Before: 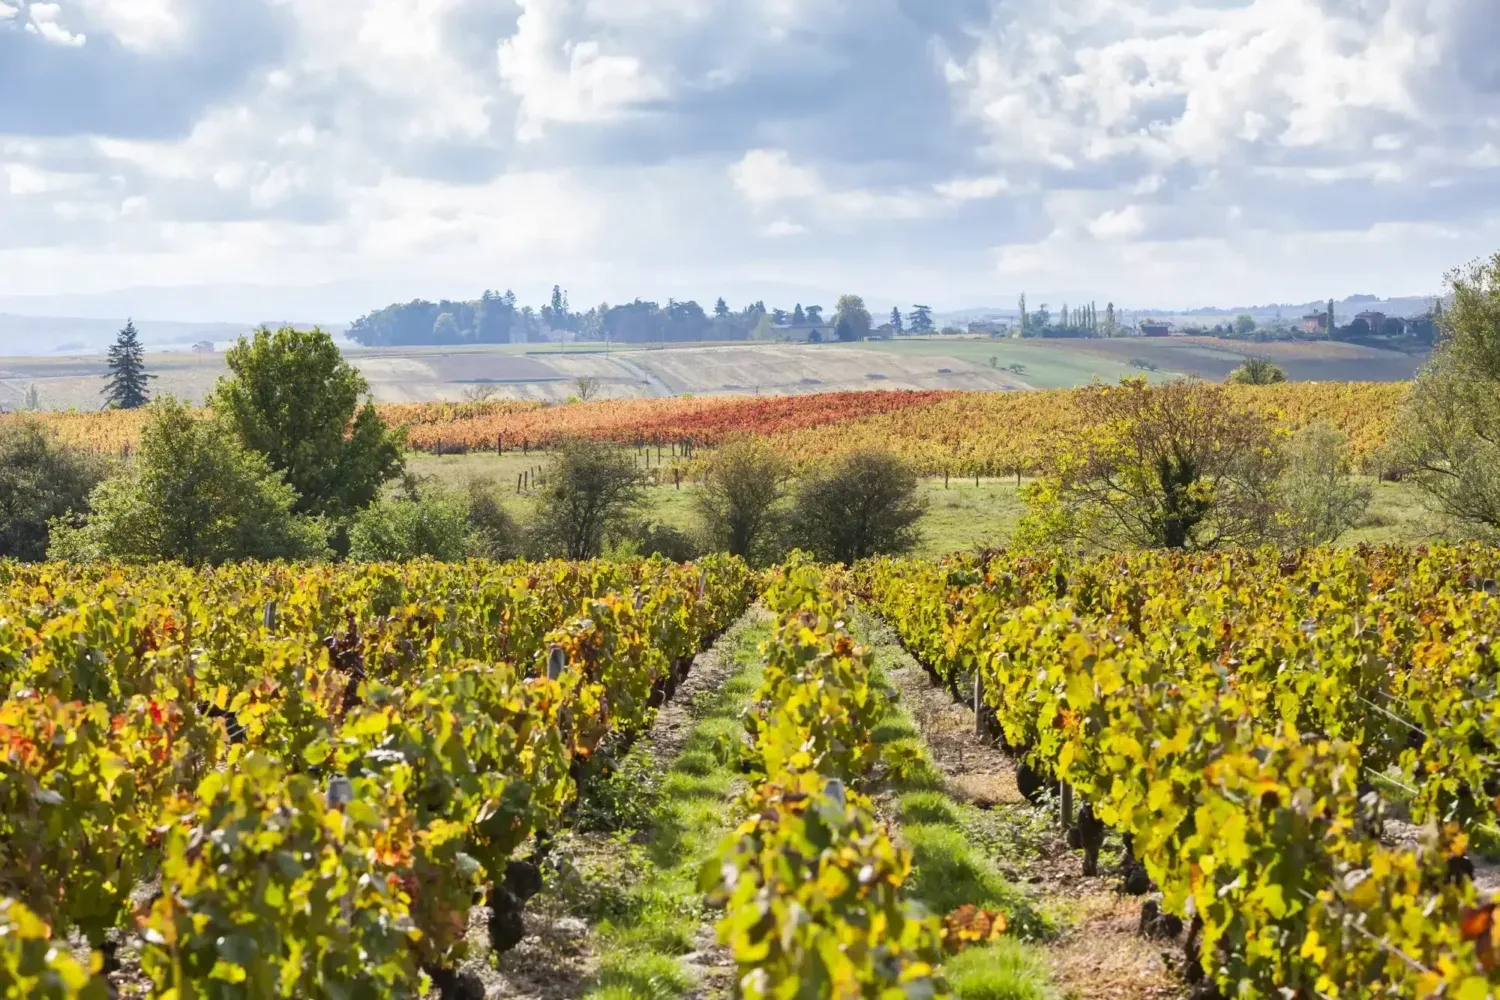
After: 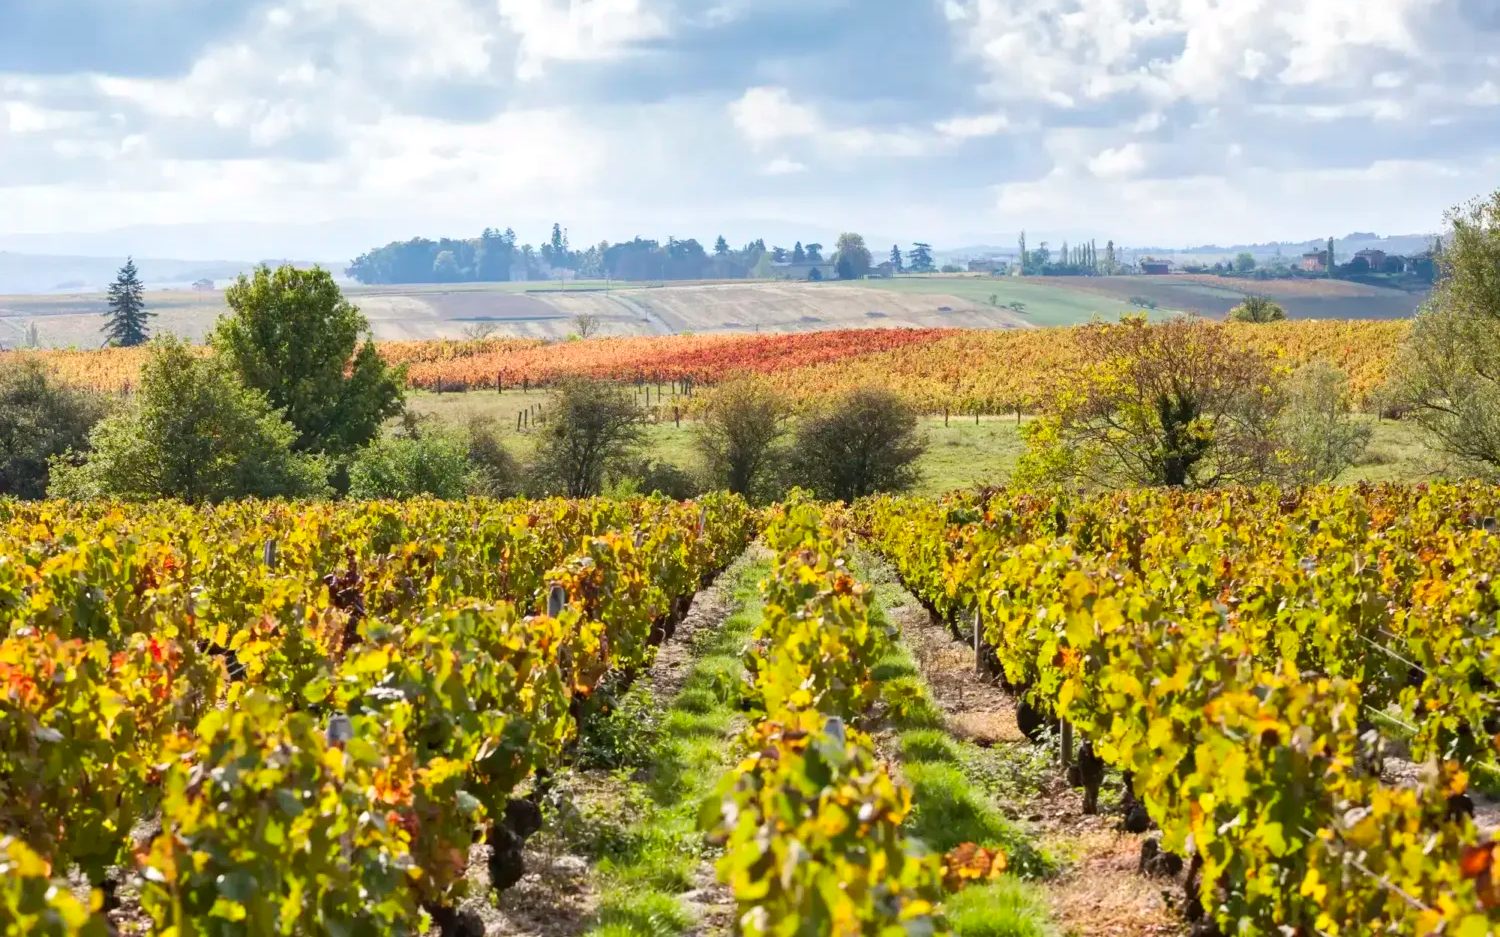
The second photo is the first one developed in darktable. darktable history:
crop and rotate: top 6.25%
exposure: exposure 0.078 EV, compensate highlight preservation false
